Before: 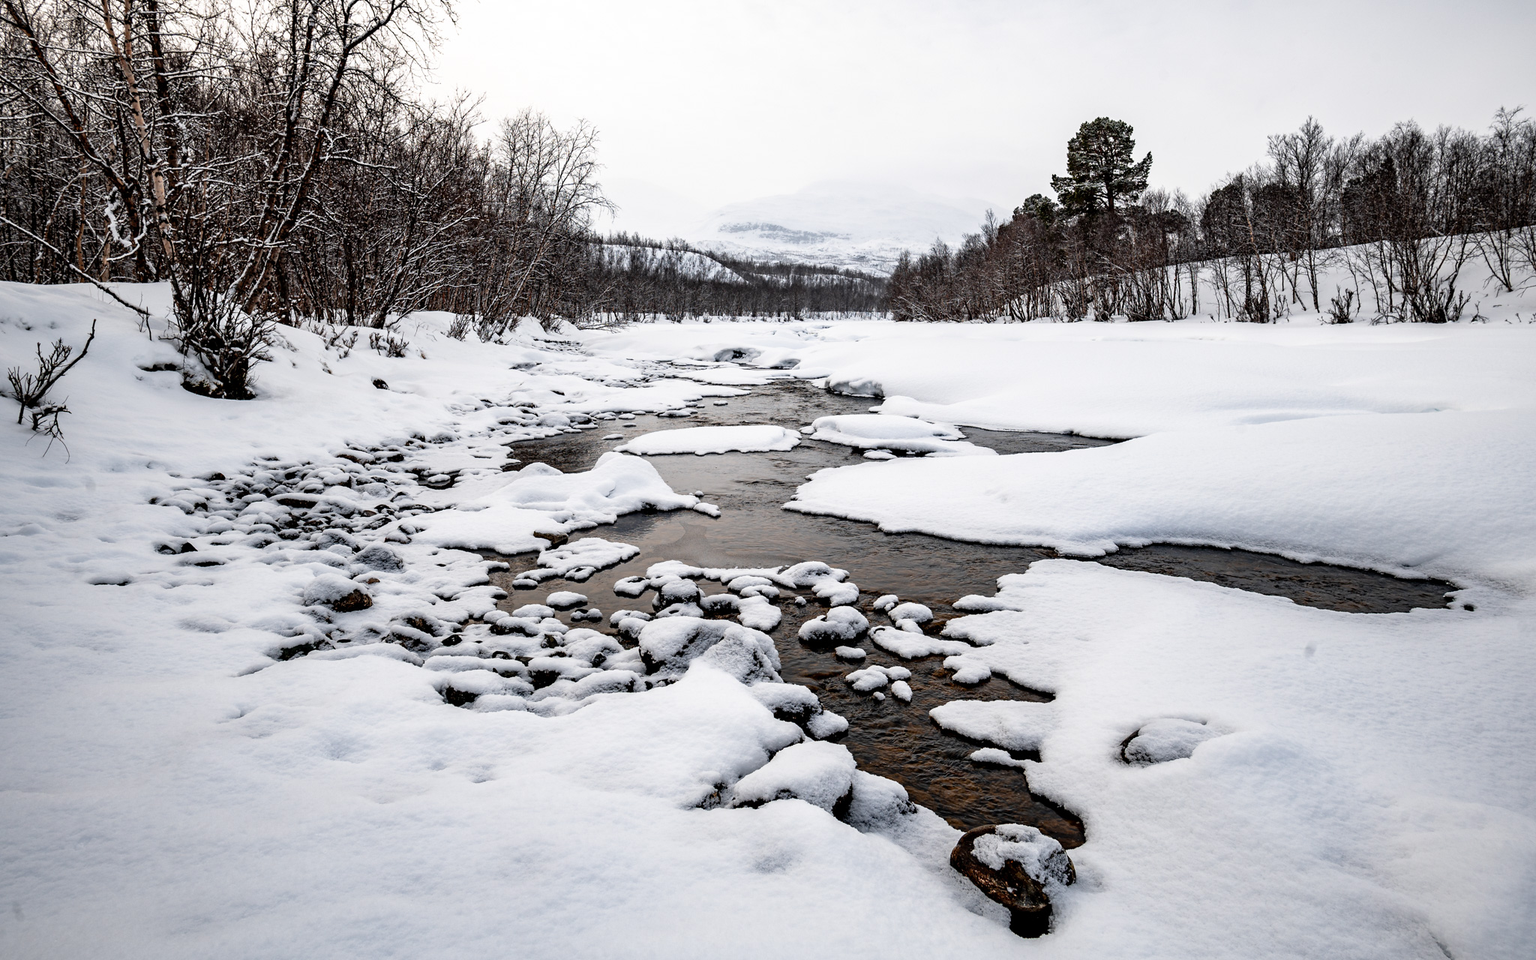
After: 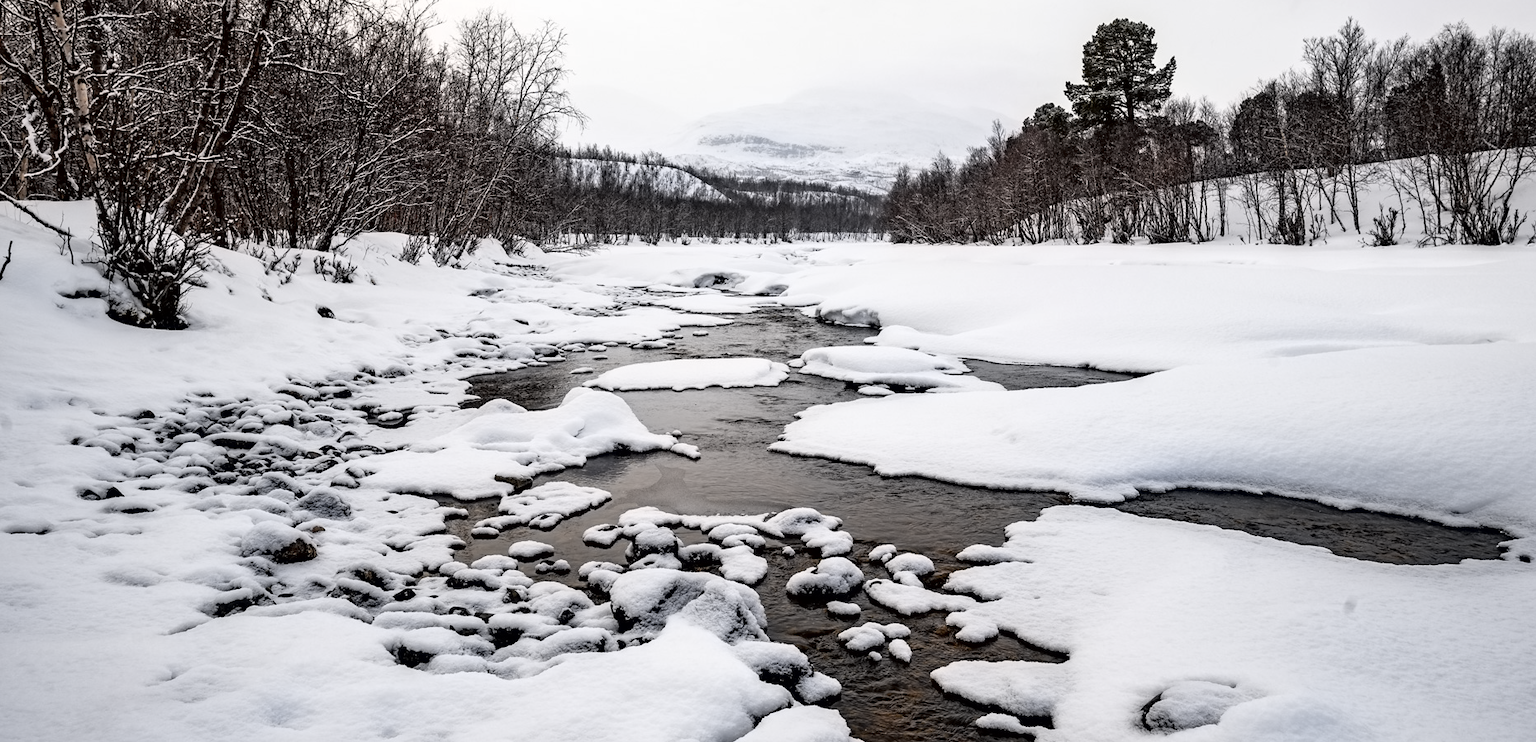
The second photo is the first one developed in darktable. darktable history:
crop: left 5.52%, top 10.472%, right 3.703%, bottom 19.252%
contrast equalizer: octaves 7, y [[0.5 ×6], [0.5 ×6], [0.5 ×6], [0 ×6], [0, 0.039, 0.251, 0.29, 0.293, 0.292]]
